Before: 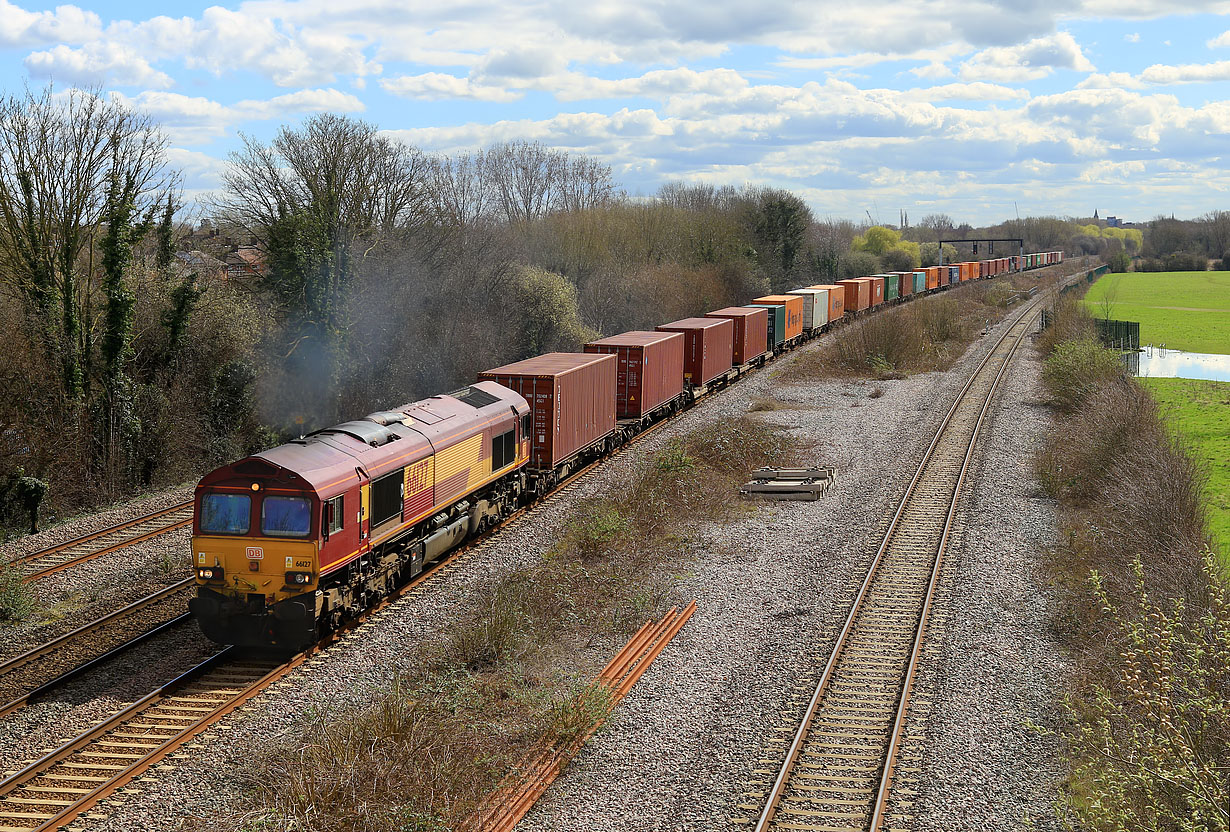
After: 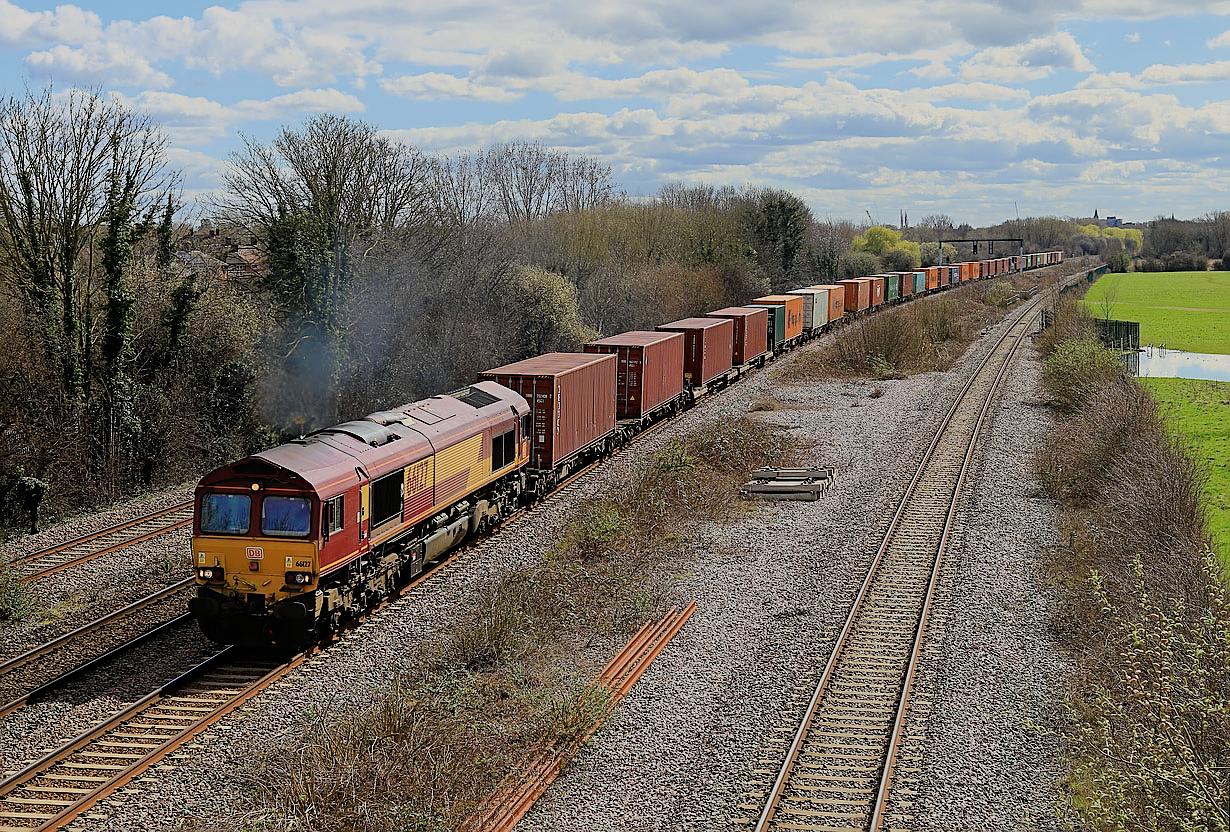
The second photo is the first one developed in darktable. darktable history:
haze removal: compatibility mode true, adaptive false
filmic rgb: black relative exposure -7.65 EV, white relative exposure 4.56 EV, hardness 3.61
sharpen: on, module defaults
